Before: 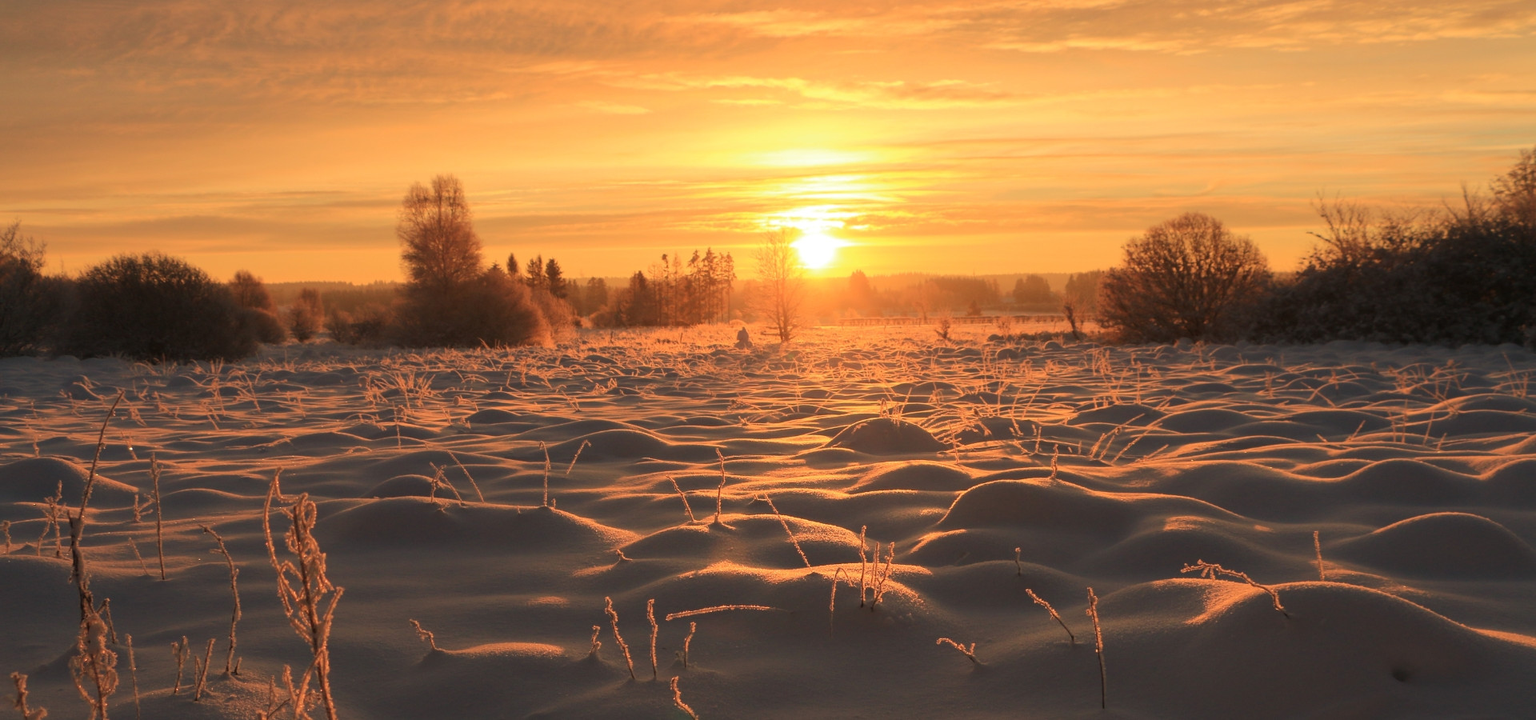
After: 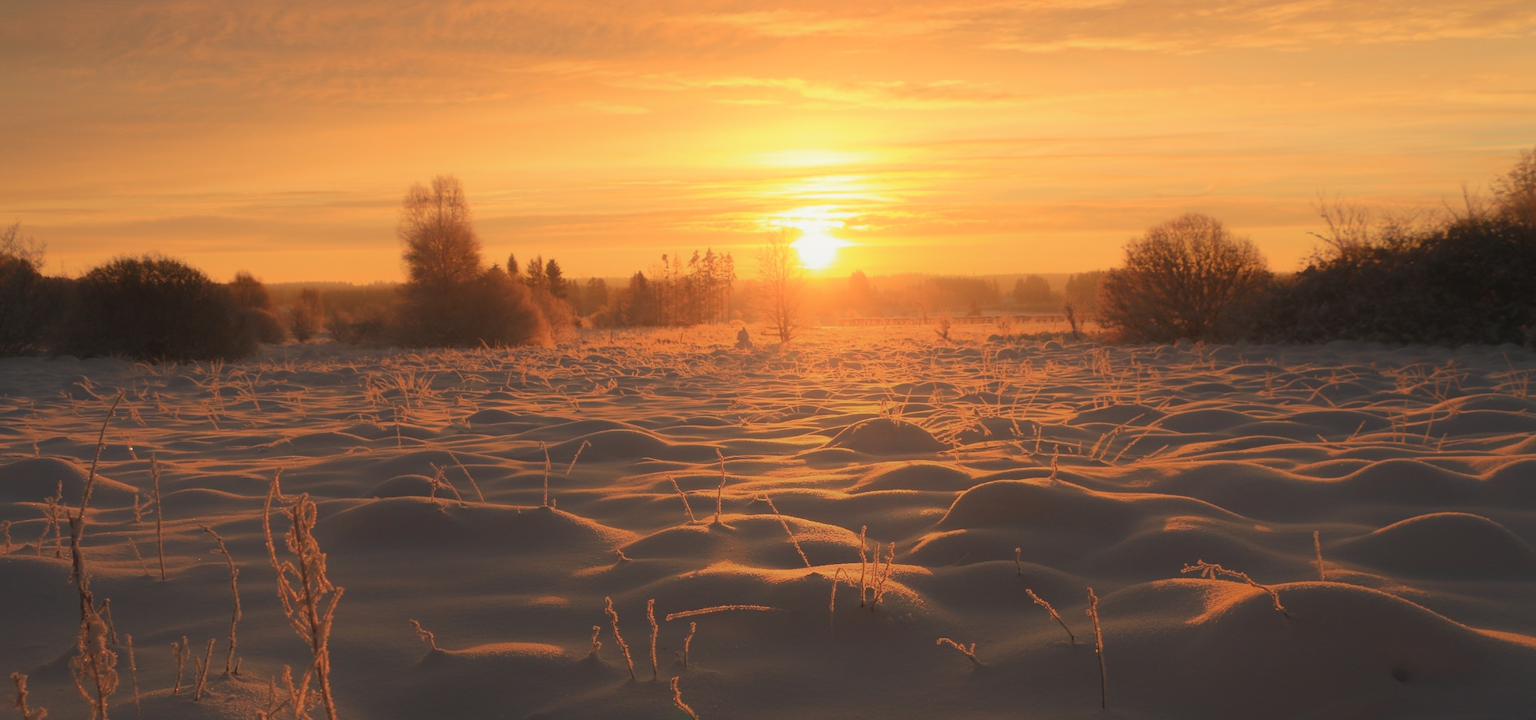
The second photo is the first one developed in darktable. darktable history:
contrast equalizer: octaves 7, y [[0.6 ×6], [0.55 ×6], [0 ×6], [0 ×6], [0 ×6]], mix -0.984
